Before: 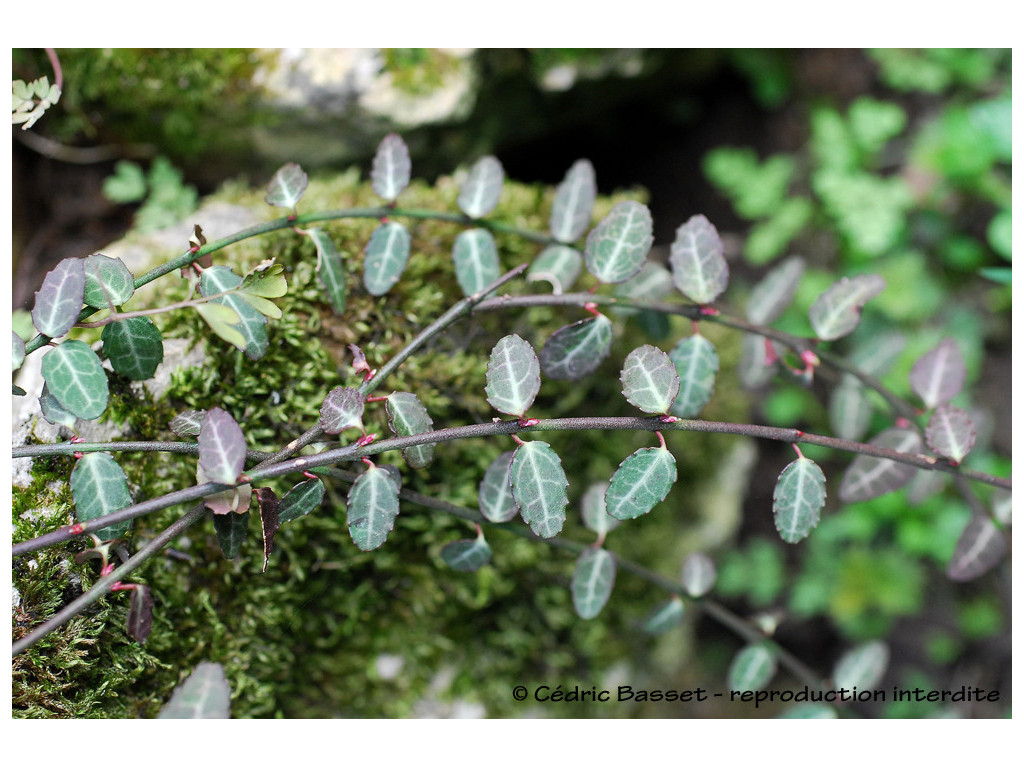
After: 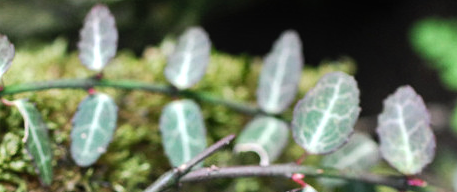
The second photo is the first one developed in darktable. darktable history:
local contrast: detail 110%
crop: left 28.64%, top 16.832%, right 26.637%, bottom 58.055%
tone equalizer: -8 EV -0.417 EV, -7 EV -0.389 EV, -6 EV -0.333 EV, -5 EV -0.222 EV, -3 EV 0.222 EV, -2 EV 0.333 EV, -1 EV 0.389 EV, +0 EV 0.417 EV, edges refinement/feathering 500, mask exposure compensation -1.57 EV, preserve details no
